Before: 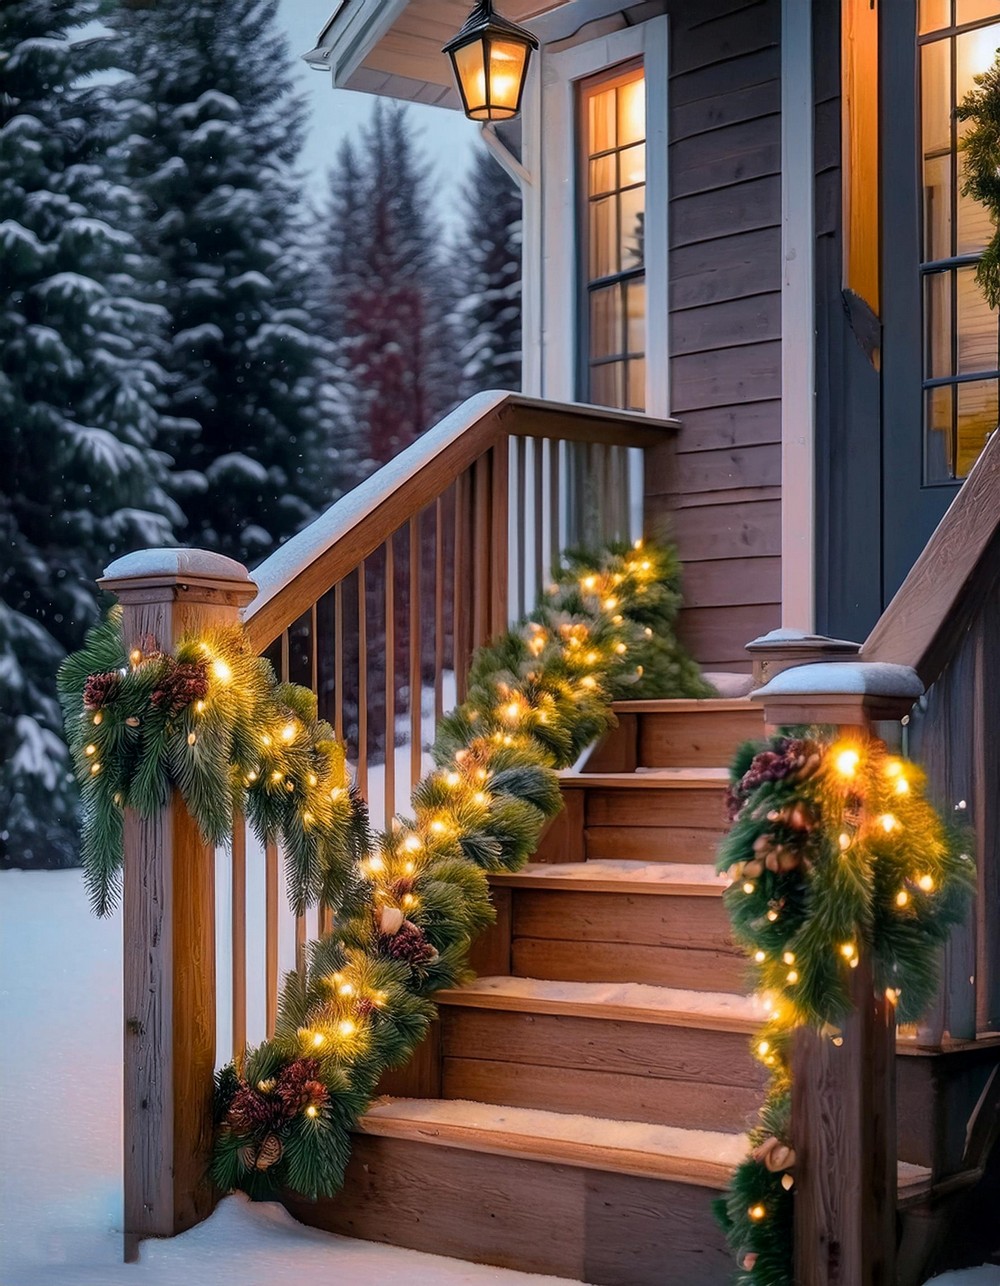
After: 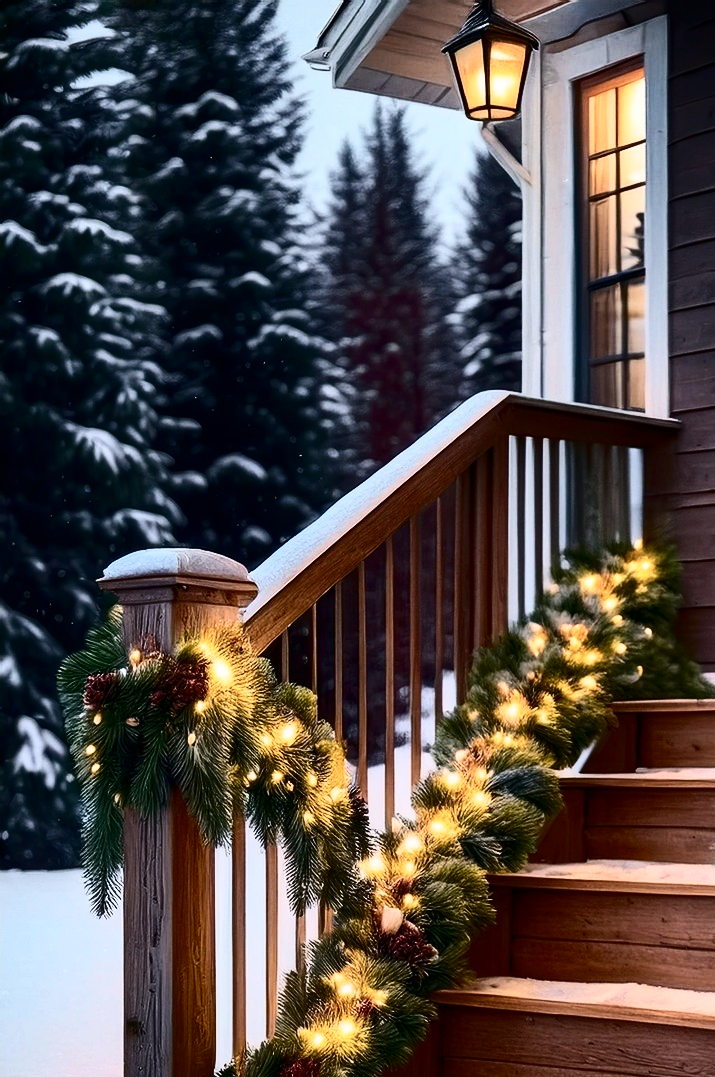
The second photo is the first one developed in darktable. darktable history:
crop: right 28.435%, bottom 16.215%
contrast brightness saturation: contrast 0.496, saturation -0.09
